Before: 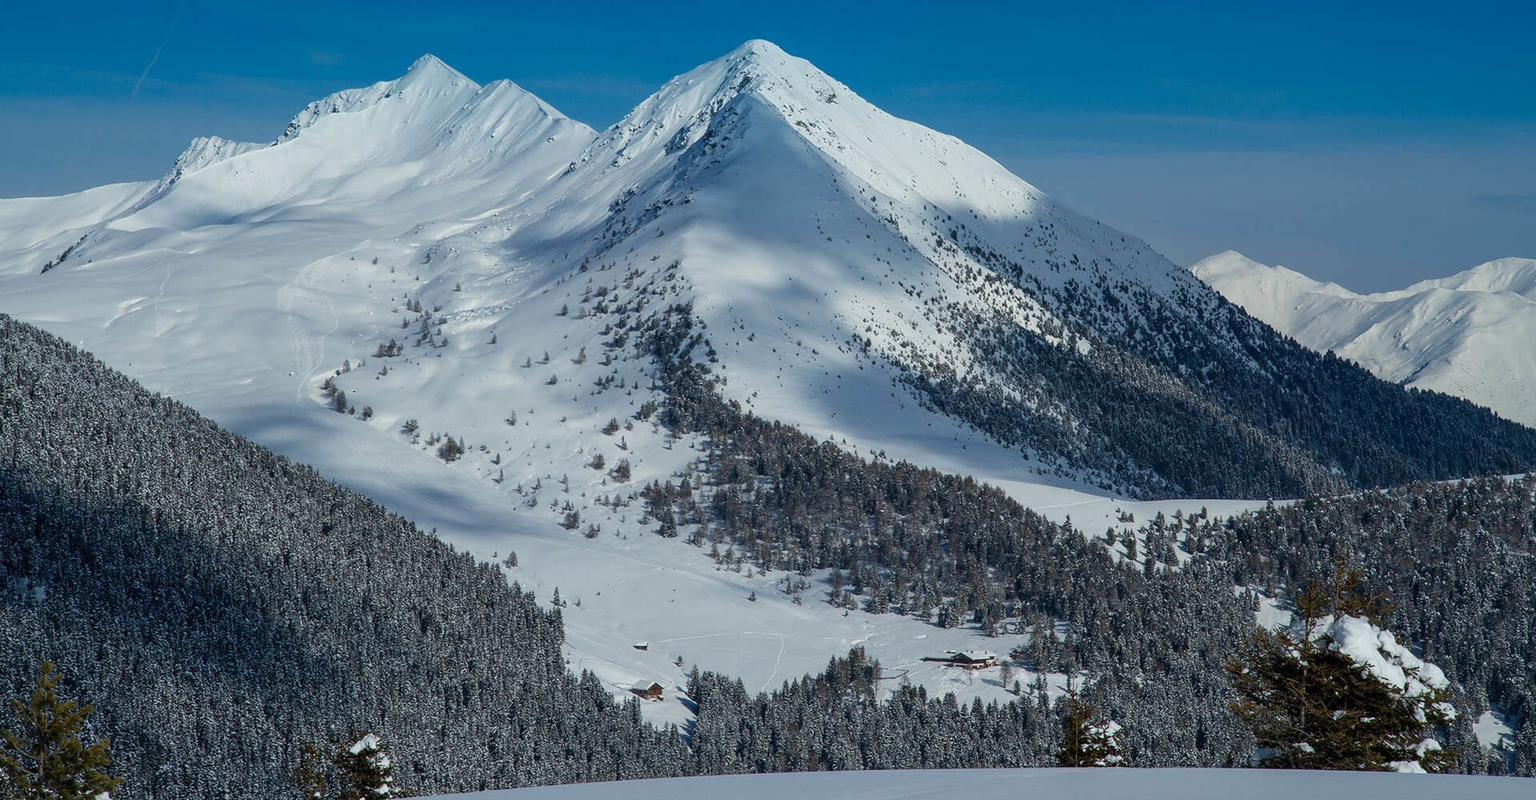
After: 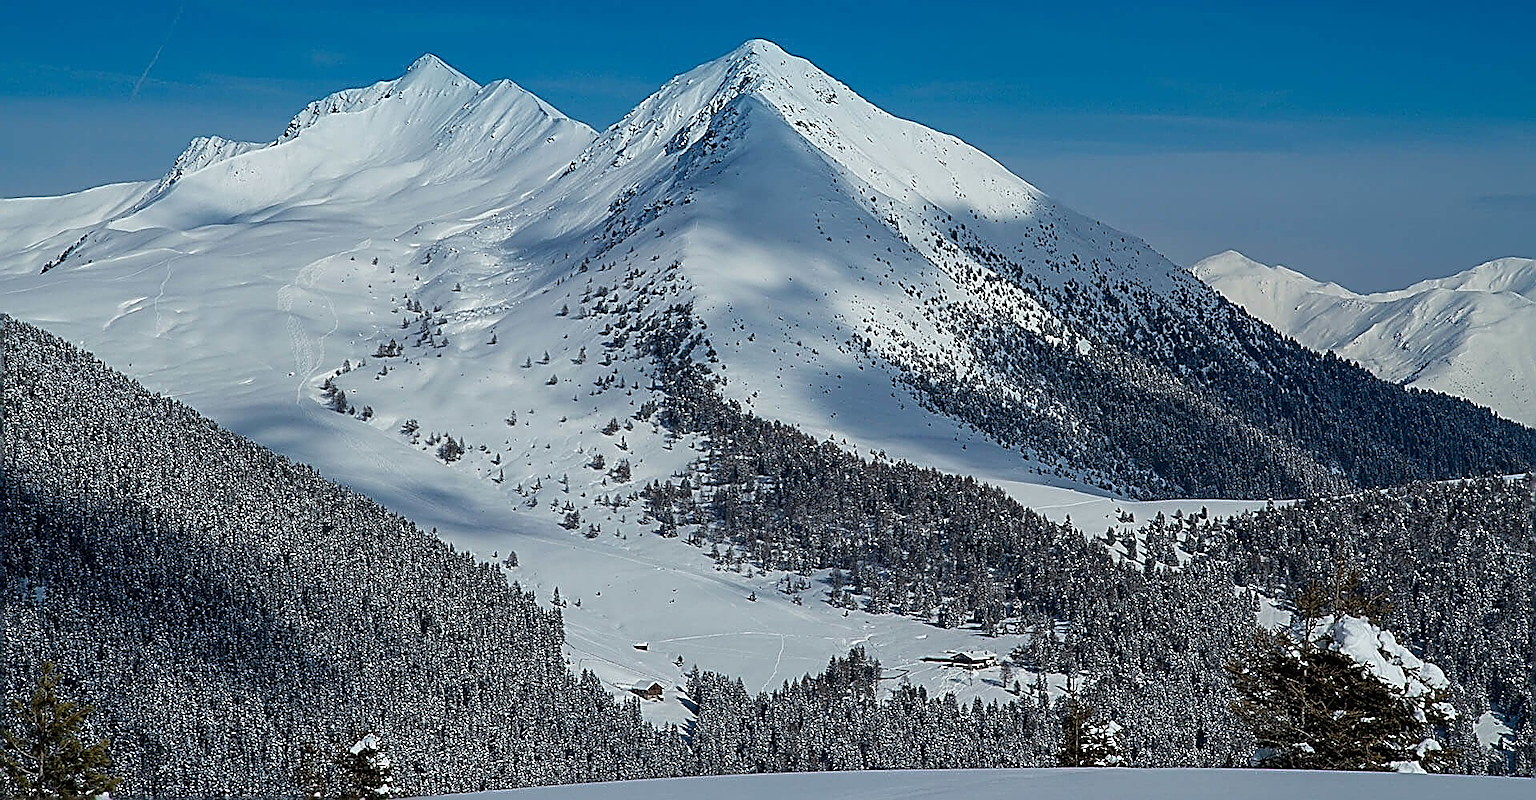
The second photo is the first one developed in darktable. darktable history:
sharpen: amount 1.876
